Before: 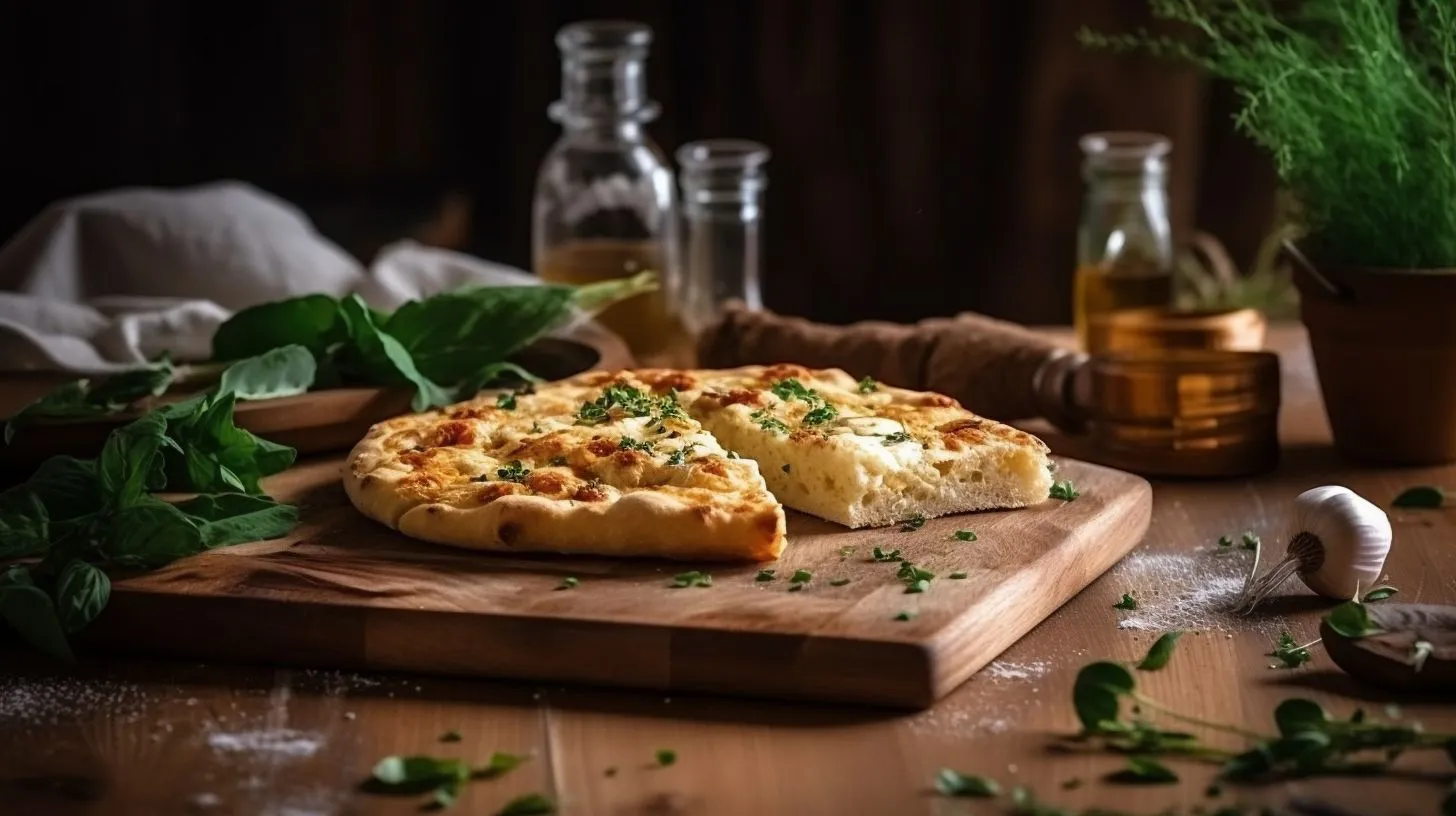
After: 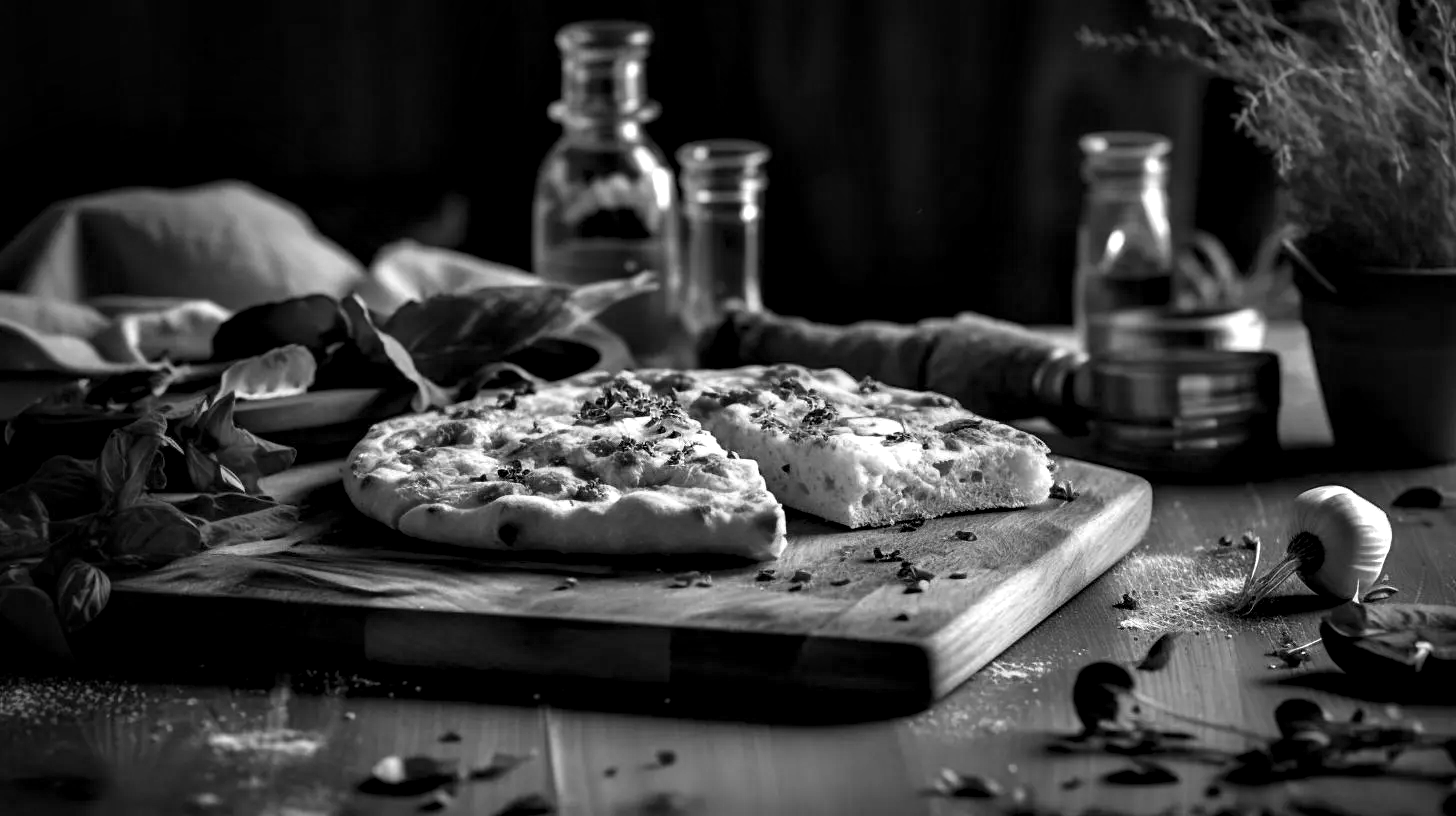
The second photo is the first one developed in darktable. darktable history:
monochrome: a 14.95, b -89.96
contrast equalizer: y [[0.601, 0.6, 0.598, 0.598, 0.6, 0.601], [0.5 ×6], [0.5 ×6], [0 ×6], [0 ×6]]
